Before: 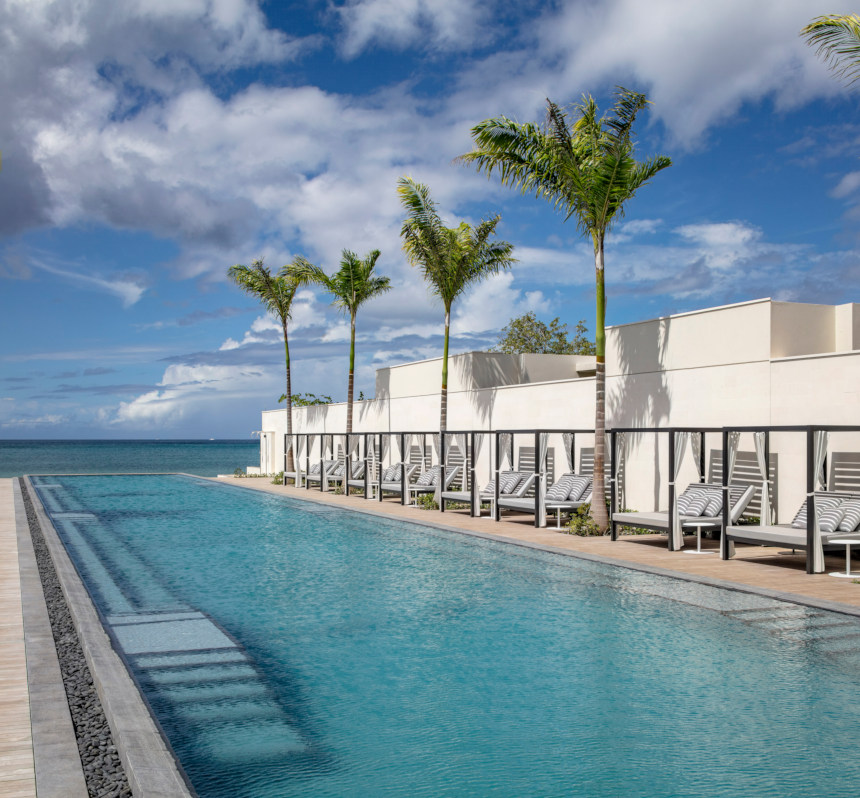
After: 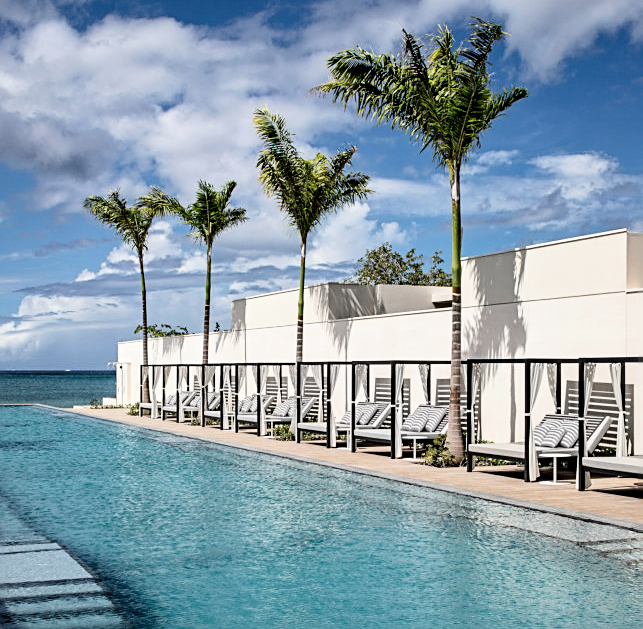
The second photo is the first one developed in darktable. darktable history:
filmic rgb: black relative exposure -5.42 EV, white relative exposure 2.85 EV, dynamic range scaling -37.73%, hardness 4, contrast 1.605, highlights saturation mix -0.93%
local contrast: mode bilateral grid, contrast 28, coarseness 16, detail 115%, midtone range 0.2
sharpen: on, module defaults
crop: left 16.768%, top 8.653%, right 8.362%, bottom 12.485%
